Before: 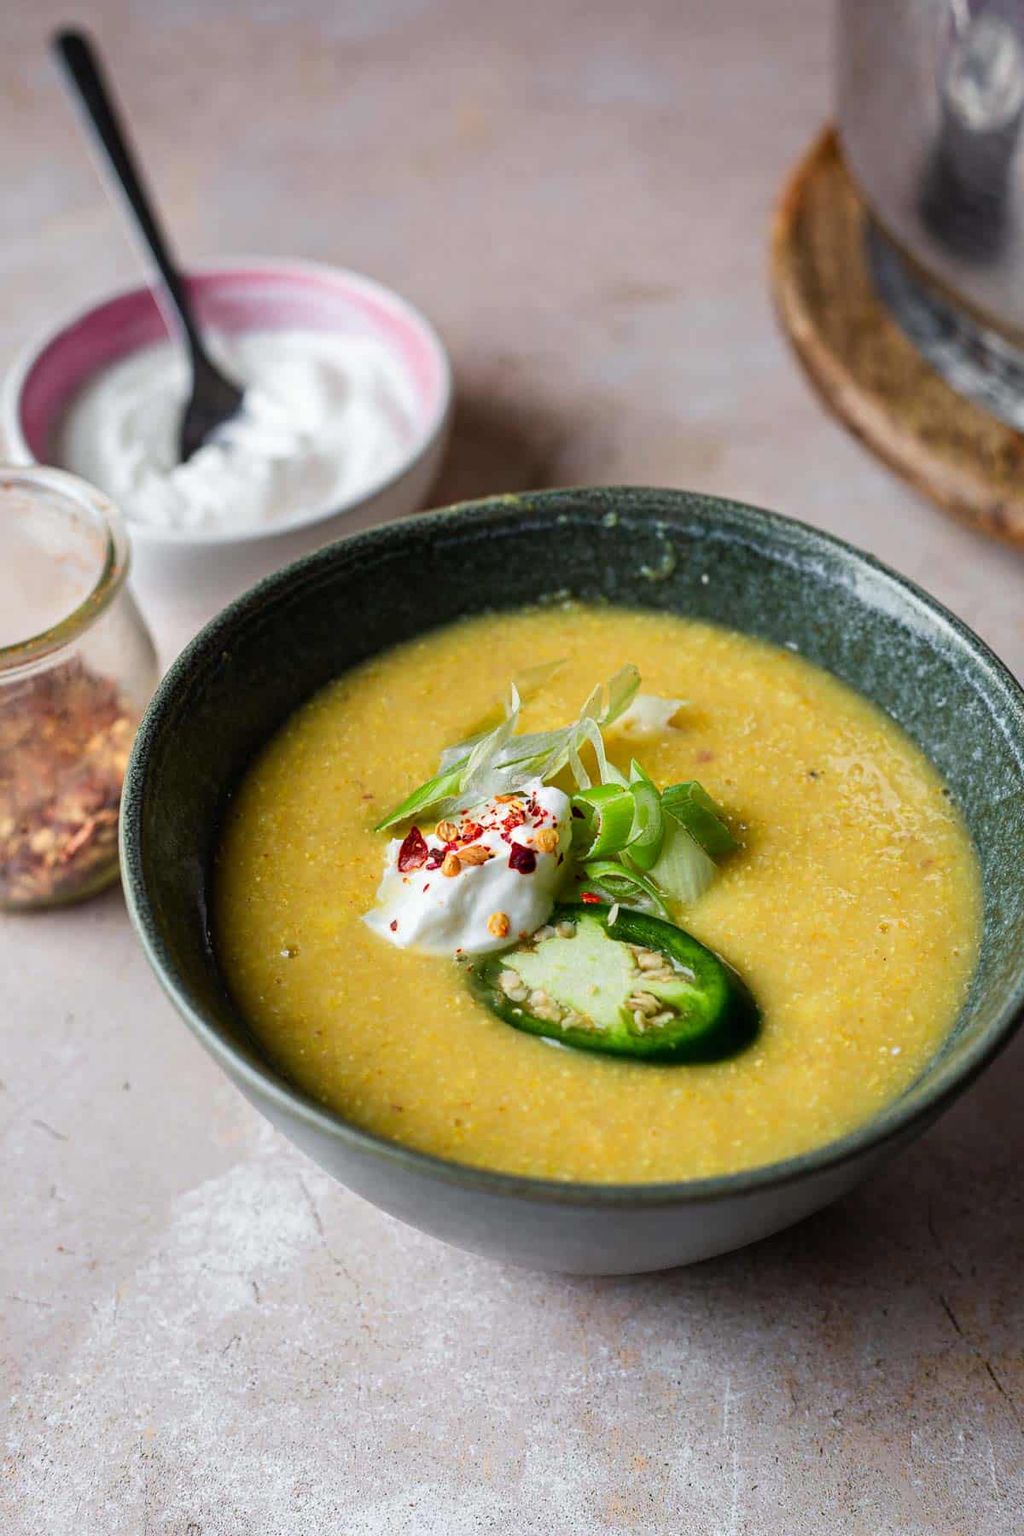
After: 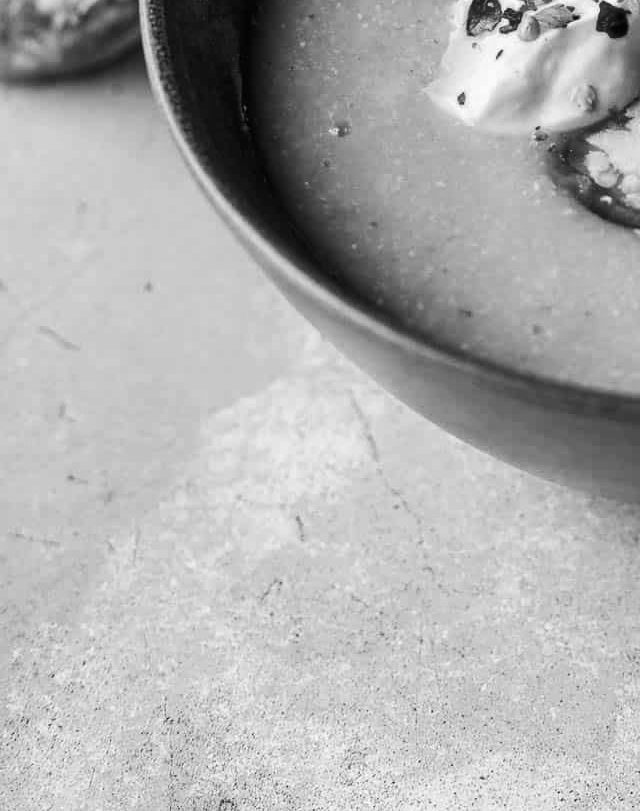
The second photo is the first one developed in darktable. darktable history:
crop and rotate: top 54.778%, right 46.61%, bottom 0.159%
color correction: highlights a* -2.73, highlights b* -2.09, shadows a* 2.41, shadows b* 2.73
monochrome: on, module defaults
tone curve: curves: ch0 [(0, 0) (0.227, 0.17) (0.766, 0.774) (1, 1)]; ch1 [(0, 0) (0.114, 0.127) (0.437, 0.452) (0.498, 0.495) (0.579, 0.576) (1, 1)]; ch2 [(0, 0) (0.233, 0.259) (0.493, 0.492) (0.568, 0.579) (1, 1)], color space Lab, independent channels, preserve colors none
